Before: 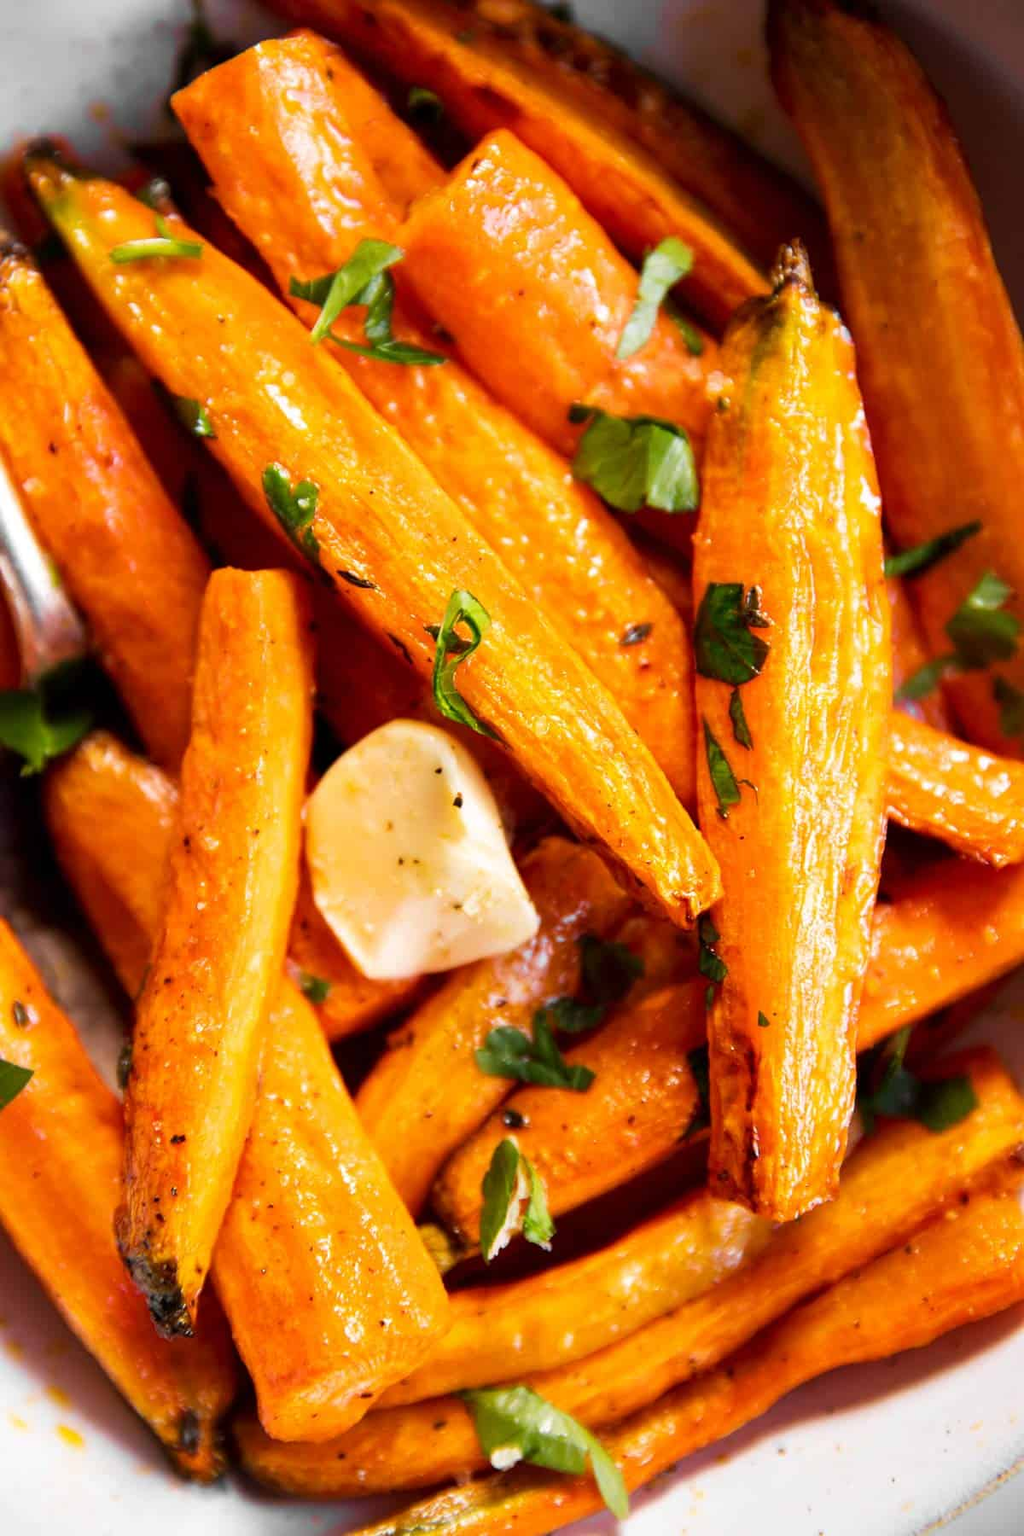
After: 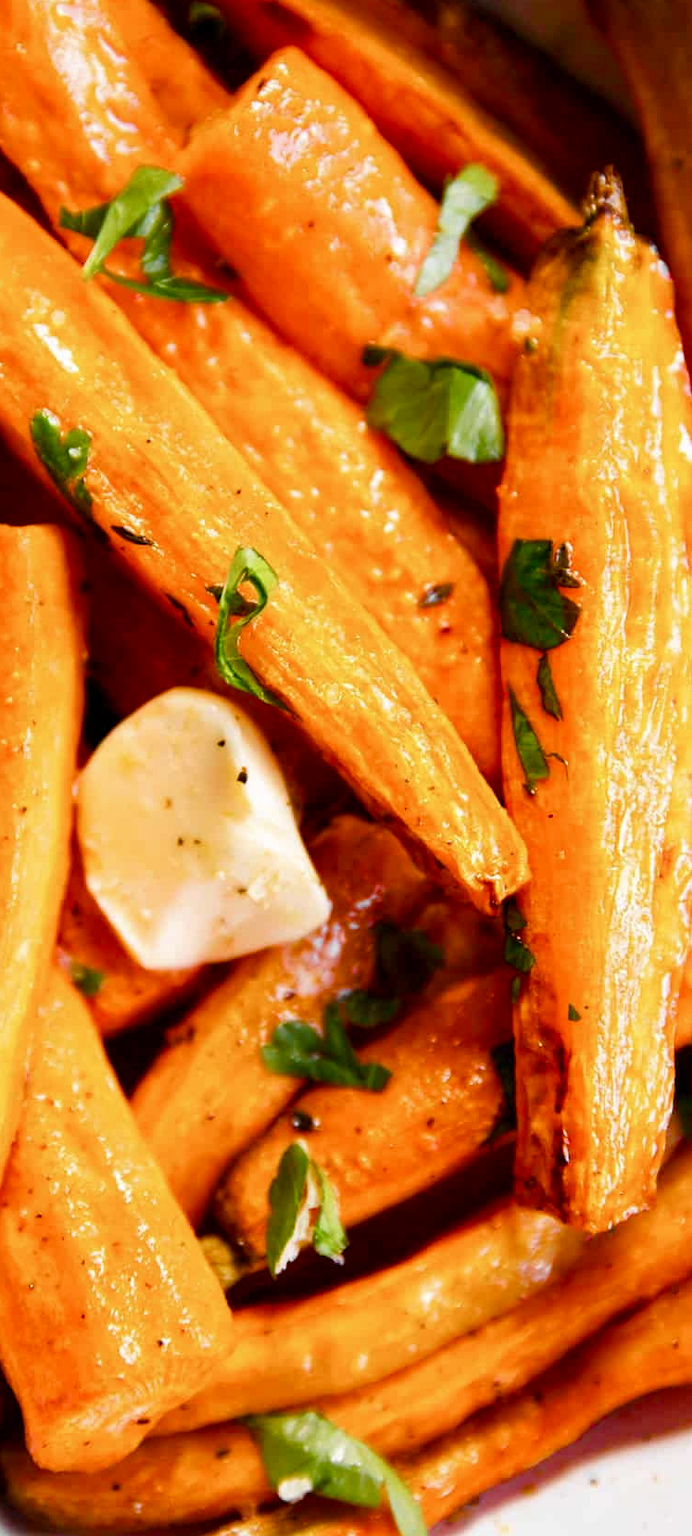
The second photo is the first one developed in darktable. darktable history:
crop and rotate: left 22.918%, top 5.629%, right 14.711%, bottom 2.247%
color balance rgb: perceptual saturation grading › global saturation 20%, perceptual saturation grading › highlights -25%, perceptual saturation grading › shadows 50%, global vibrance -25%
